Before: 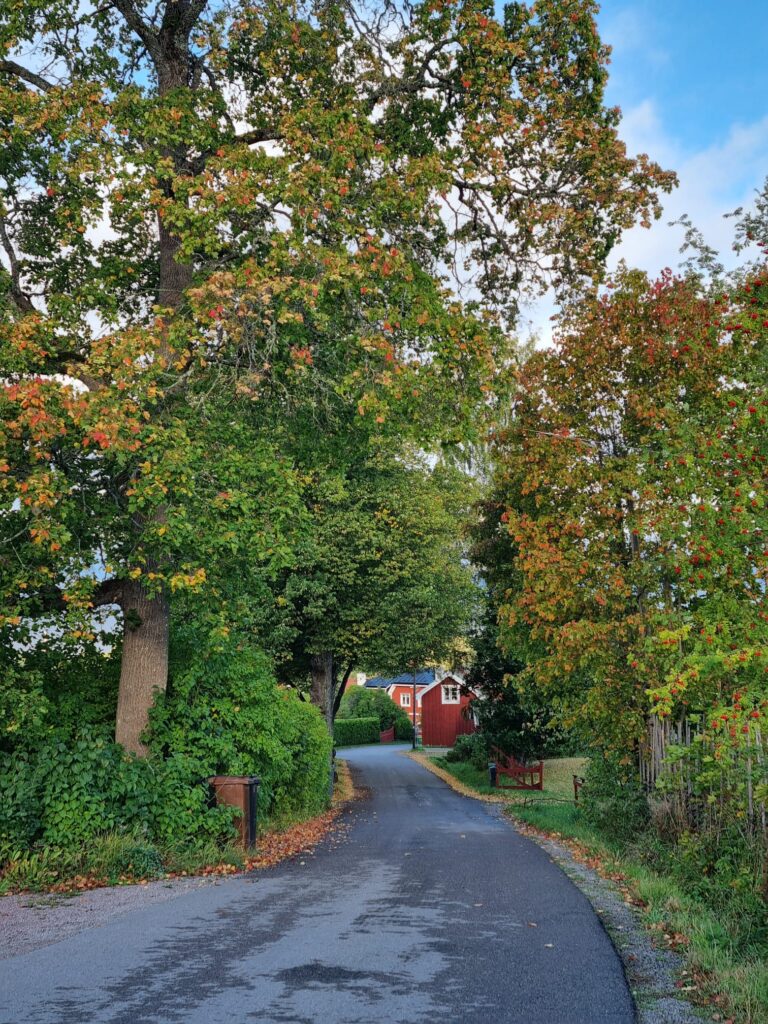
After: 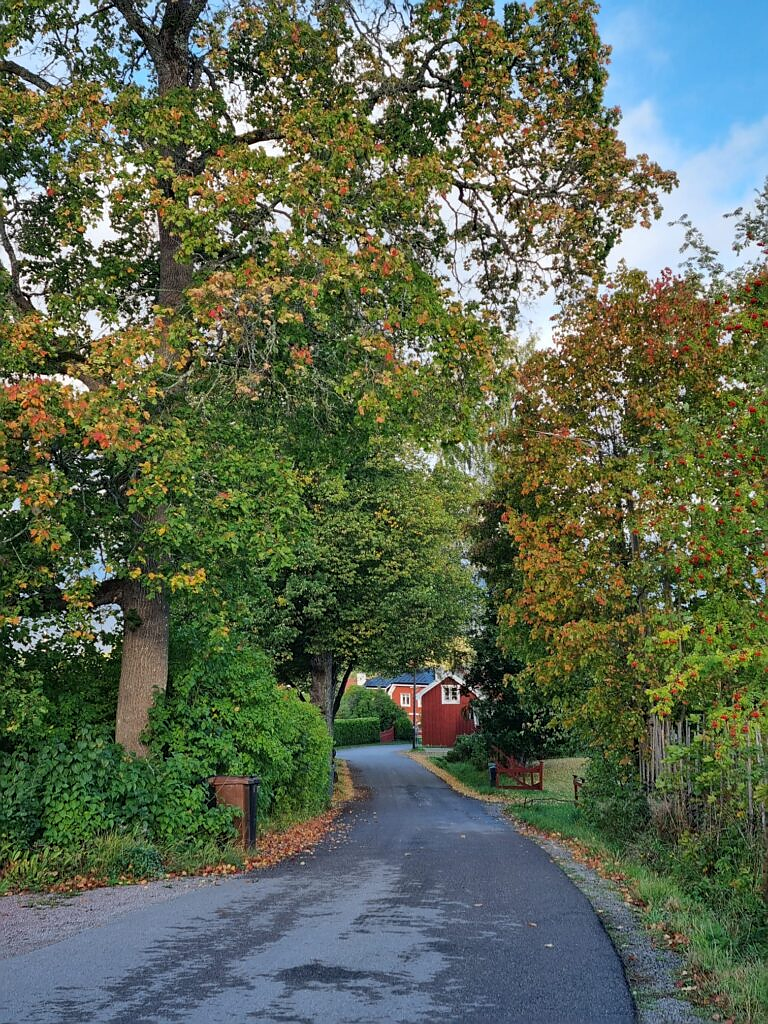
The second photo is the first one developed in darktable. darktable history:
white balance: emerald 1
sharpen: radius 0.969, amount 0.604
